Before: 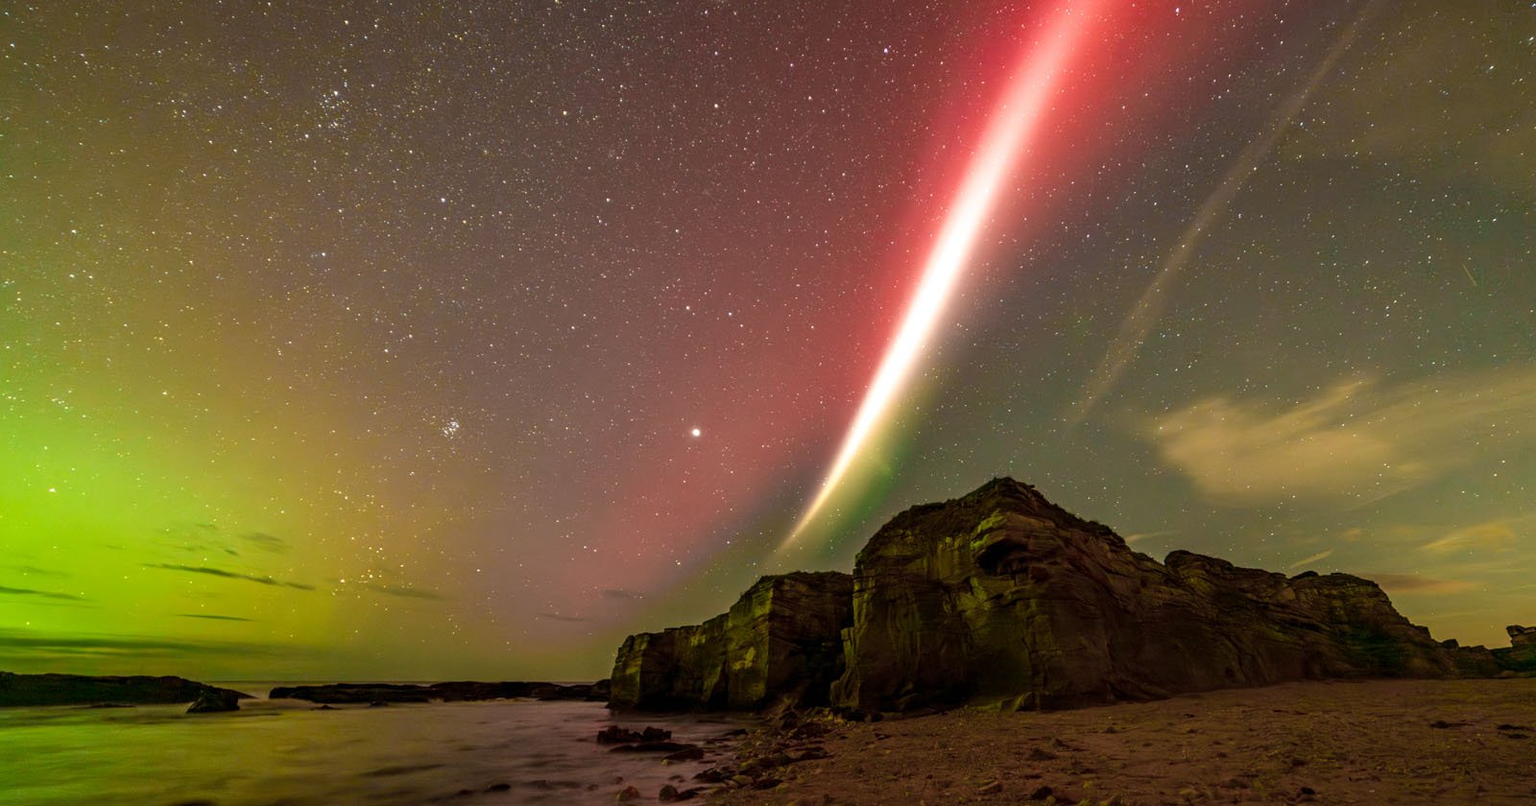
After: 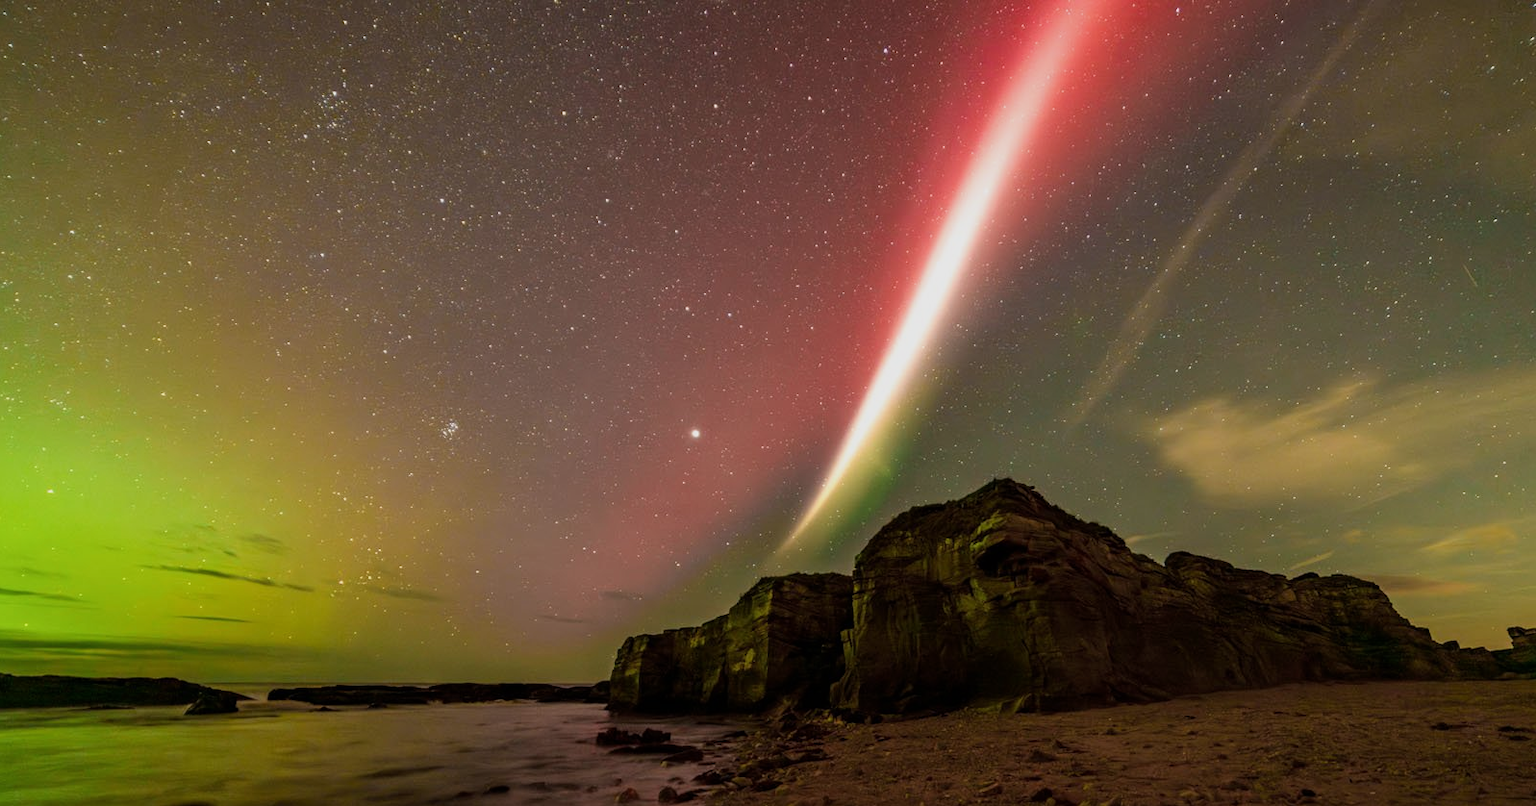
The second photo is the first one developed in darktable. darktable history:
levels: levels [0, 0.51, 1]
exposure: compensate highlight preservation false
crop and rotate: left 0.126%
filmic rgb: black relative exposure -14.19 EV, white relative exposure 3.39 EV, hardness 7.89, preserve chrominance max RGB
